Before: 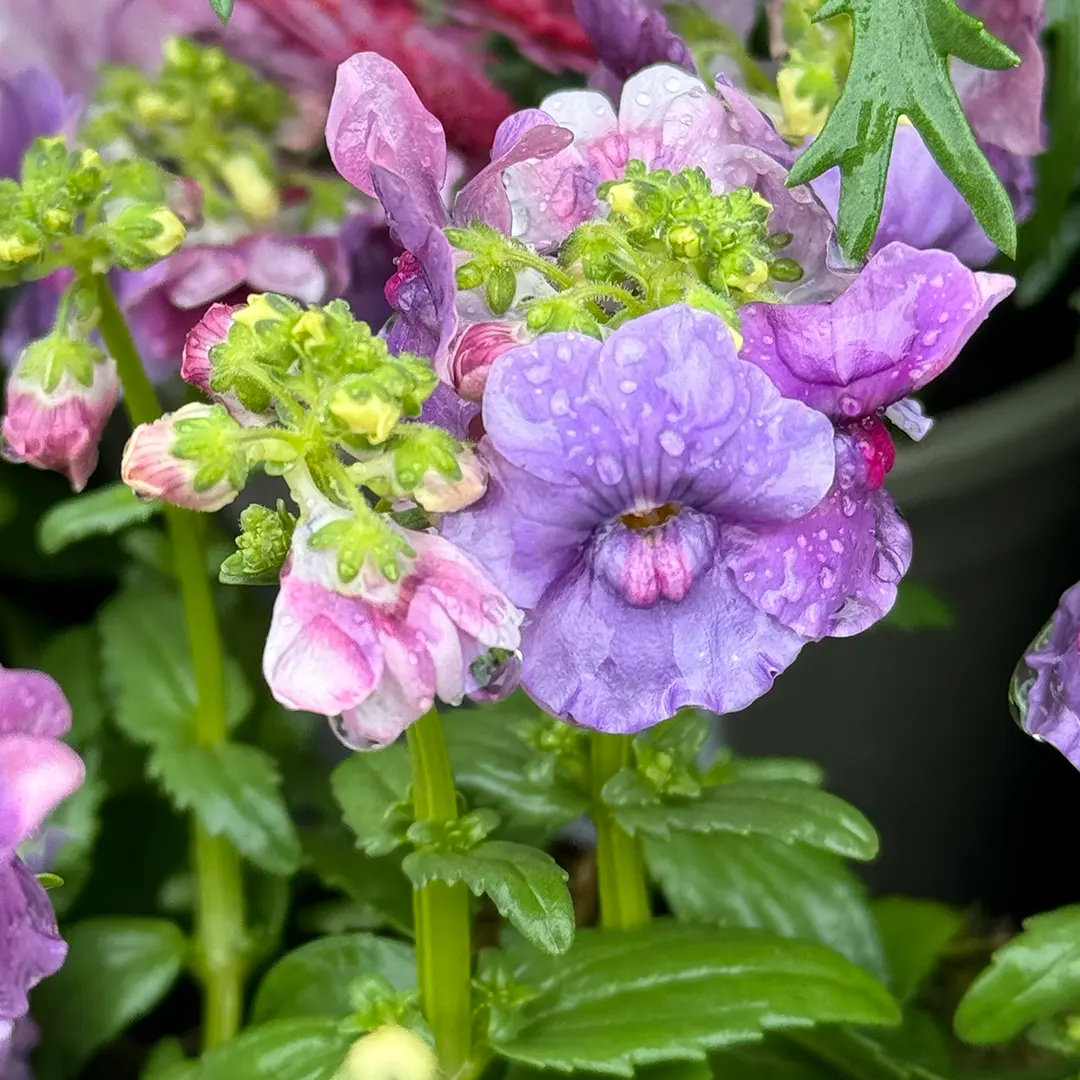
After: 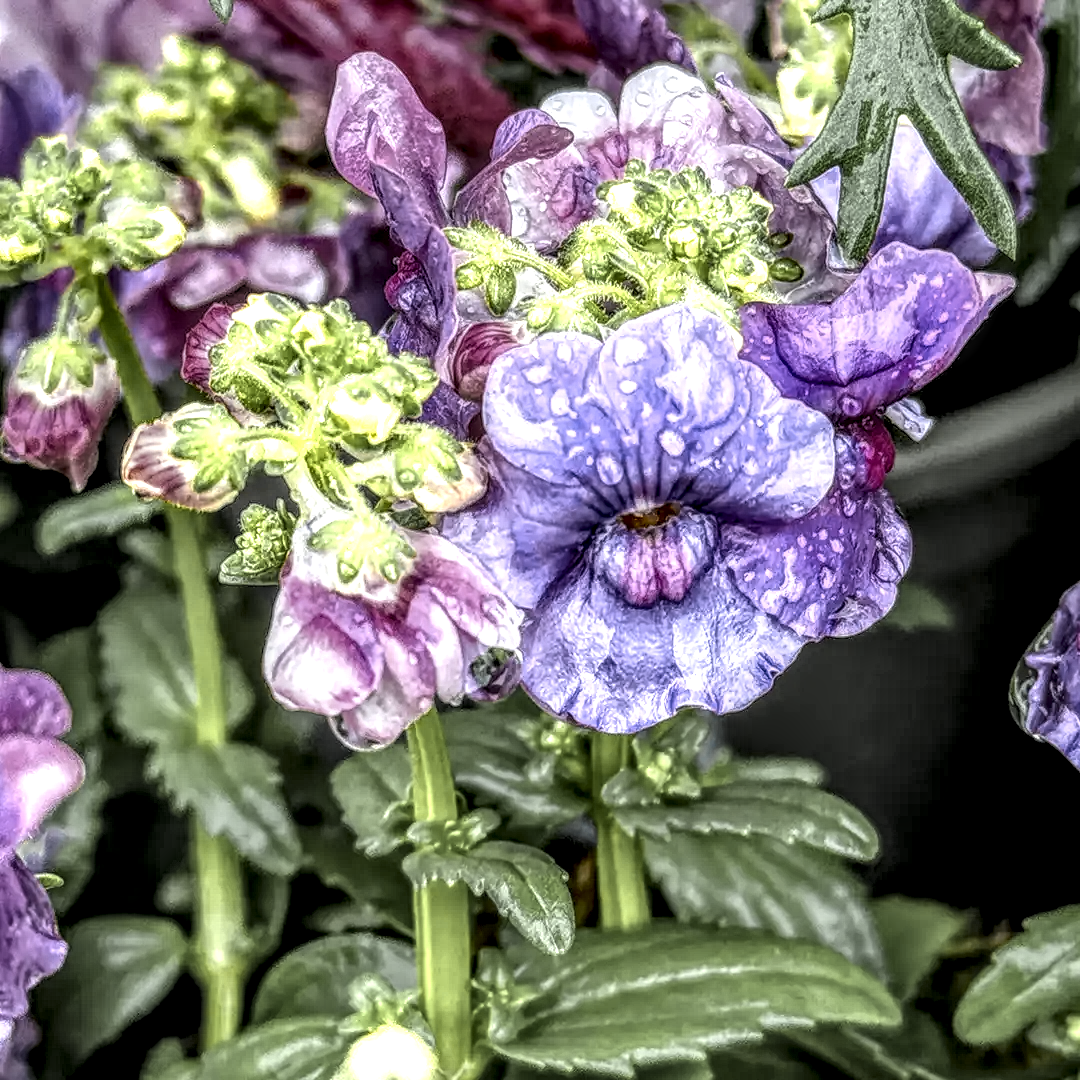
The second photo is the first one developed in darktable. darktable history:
color zones: curves: ch0 [(0.004, 0.306) (0.107, 0.448) (0.252, 0.656) (0.41, 0.398) (0.595, 0.515) (0.768, 0.628)]; ch1 [(0.07, 0.323) (0.151, 0.452) (0.252, 0.608) (0.346, 0.221) (0.463, 0.189) (0.61, 0.368) (0.735, 0.395) (0.921, 0.412)]; ch2 [(0, 0.476) (0.132, 0.512) (0.243, 0.512) (0.397, 0.48) (0.522, 0.376) (0.634, 0.536) (0.761, 0.46)]
local contrast: highlights 4%, shadows 1%, detail 300%, midtone range 0.295
levels: white 99.9%, levels [0.031, 0.5, 0.969]
